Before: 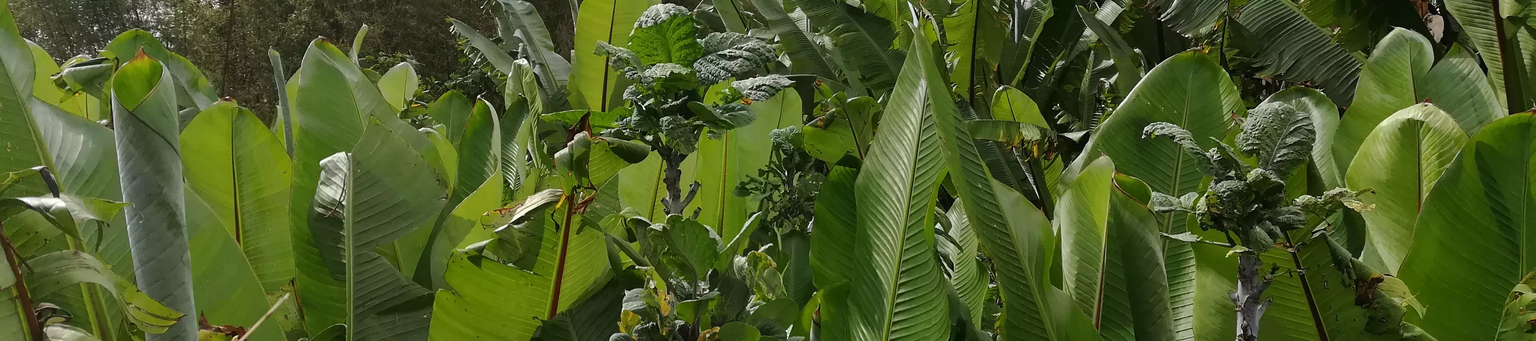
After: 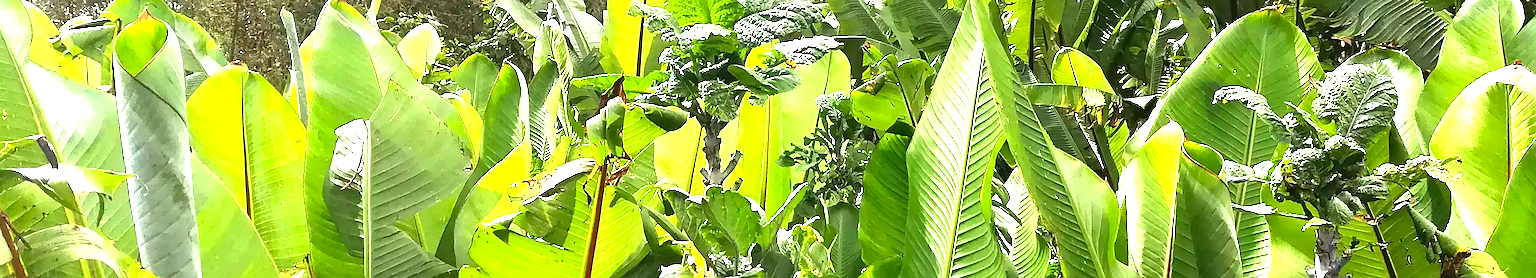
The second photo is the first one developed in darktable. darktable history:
sharpen: on, module defaults
exposure: black level correction 0, exposure 0.5 EV, compensate highlight preservation false
crop and rotate: angle 0.087°, top 11.783%, right 5.591%, bottom 10.958%
levels: levels [0, 0.281, 0.562]
